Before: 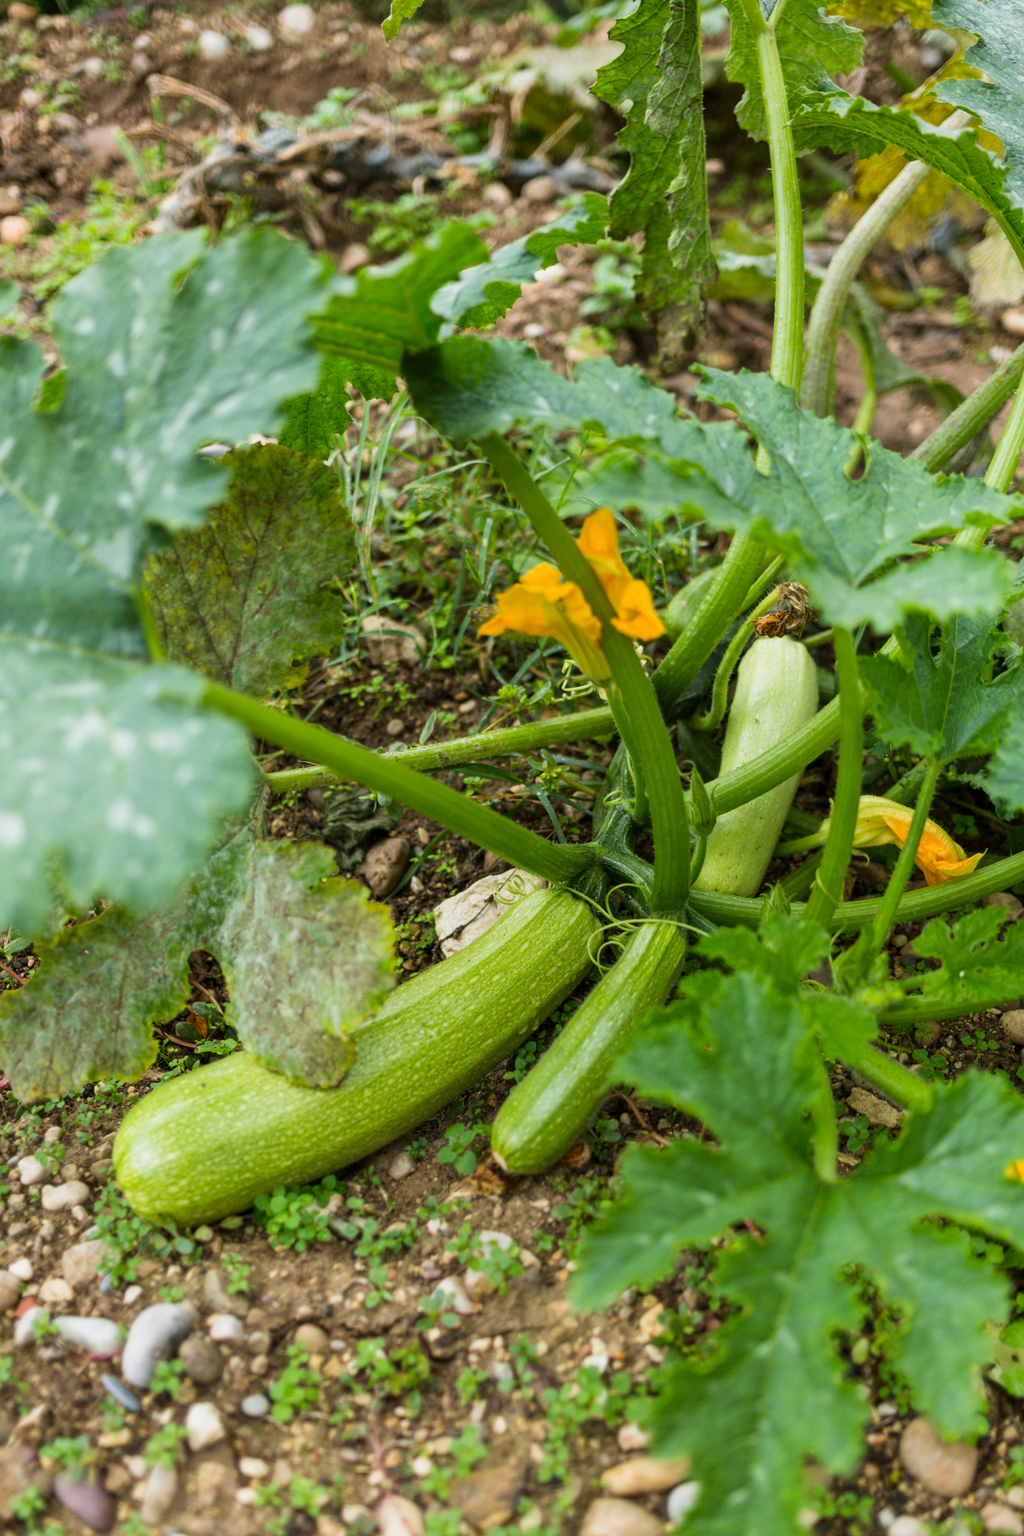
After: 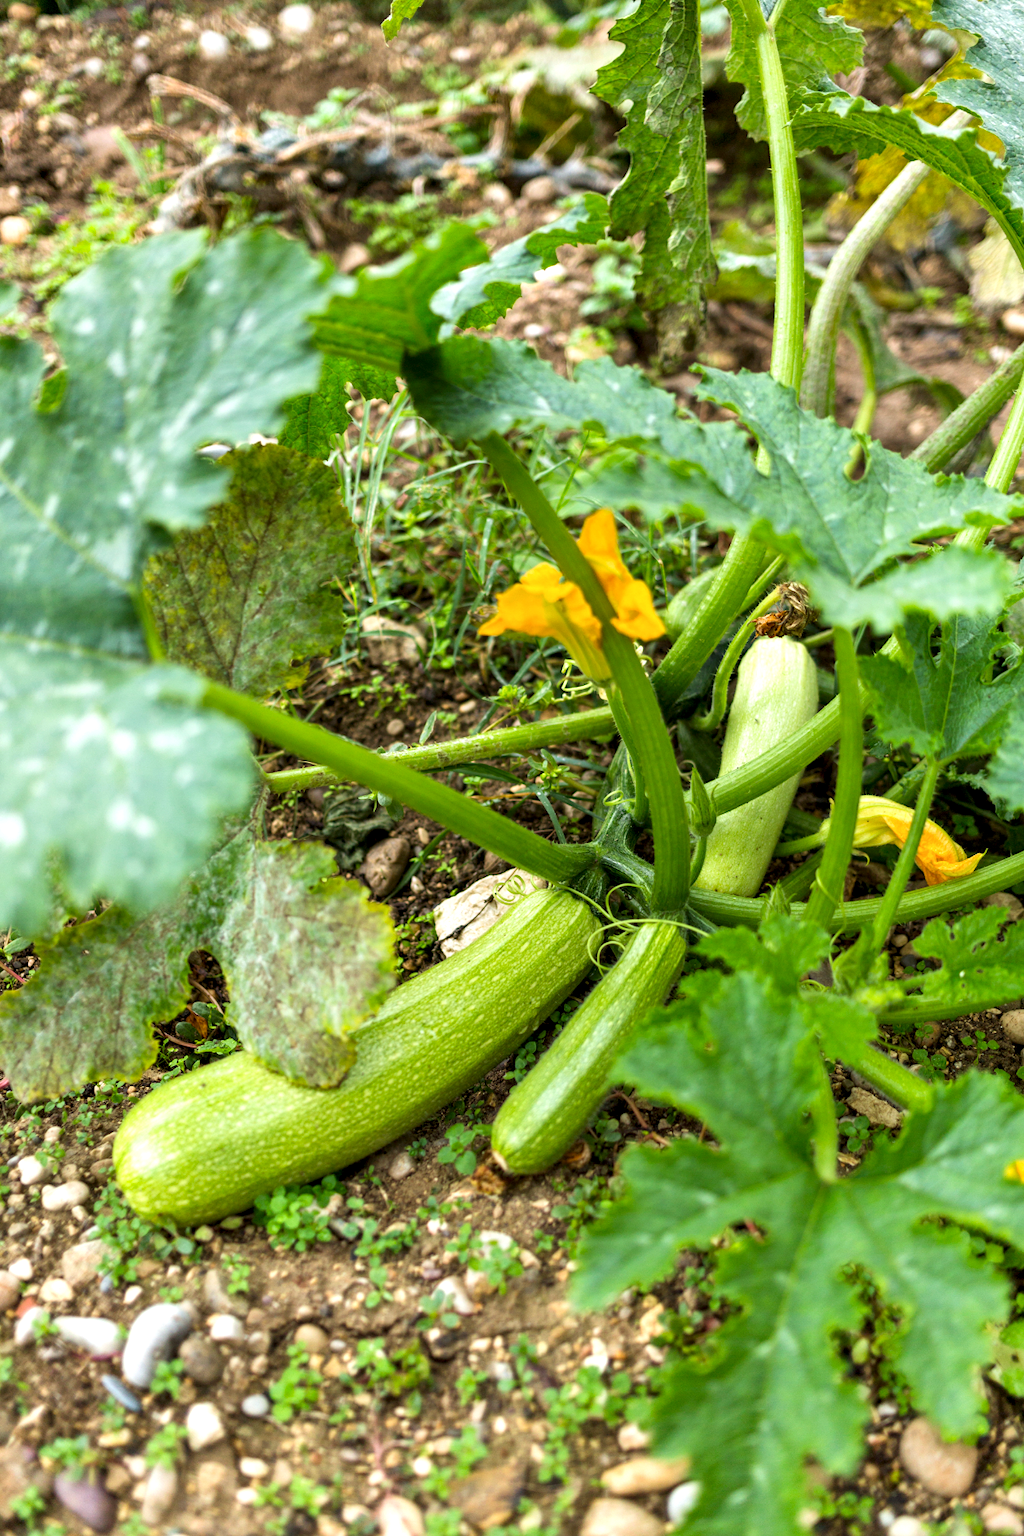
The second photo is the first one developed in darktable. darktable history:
contrast equalizer: octaves 7, y [[0.524 ×6], [0.512 ×6], [0.379 ×6], [0 ×6], [0 ×6]]
shadows and highlights: shadows 32, highlights -32, soften with gaussian
exposure: black level correction 0.001, exposure 0.5 EV, compensate exposure bias true, compensate highlight preservation false
